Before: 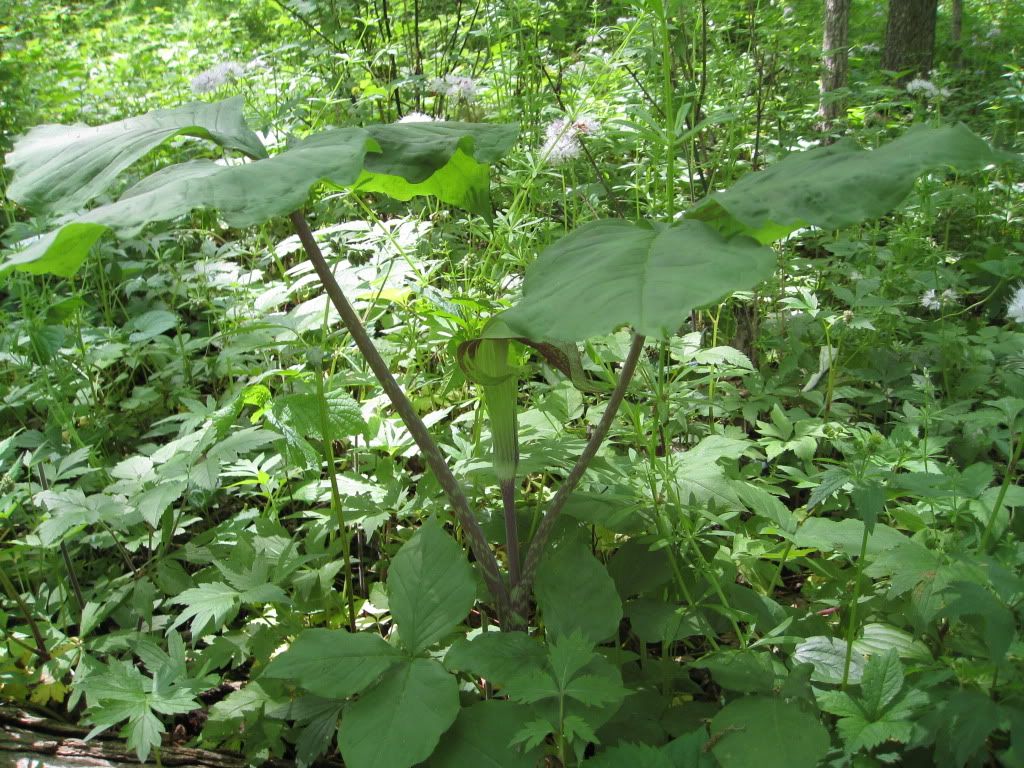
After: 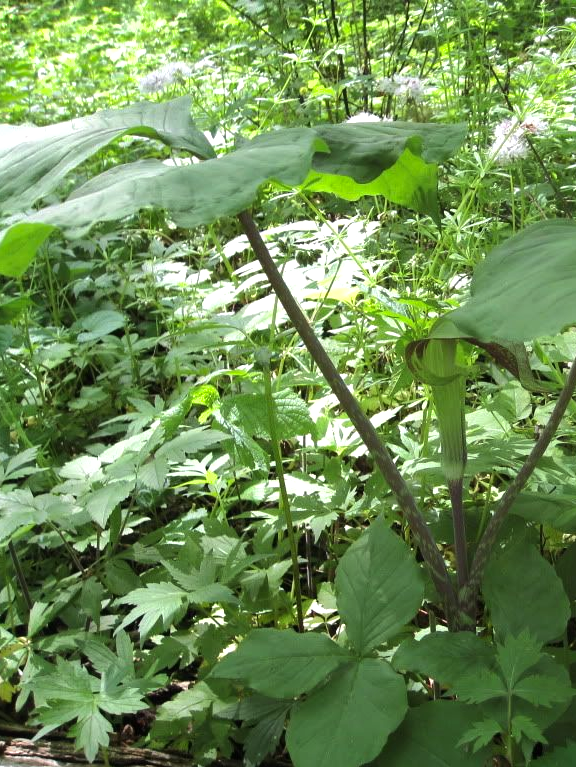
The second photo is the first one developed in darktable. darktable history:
shadows and highlights: shadows 10, white point adjustment 1, highlights -40
tone equalizer: -8 EV -0.417 EV, -7 EV -0.389 EV, -6 EV -0.333 EV, -5 EV -0.222 EV, -3 EV 0.222 EV, -2 EV 0.333 EV, -1 EV 0.389 EV, +0 EV 0.417 EV, edges refinement/feathering 500, mask exposure compensation -1.57 EV, preserve details no
crop: left 5.114%, right 38.589%
